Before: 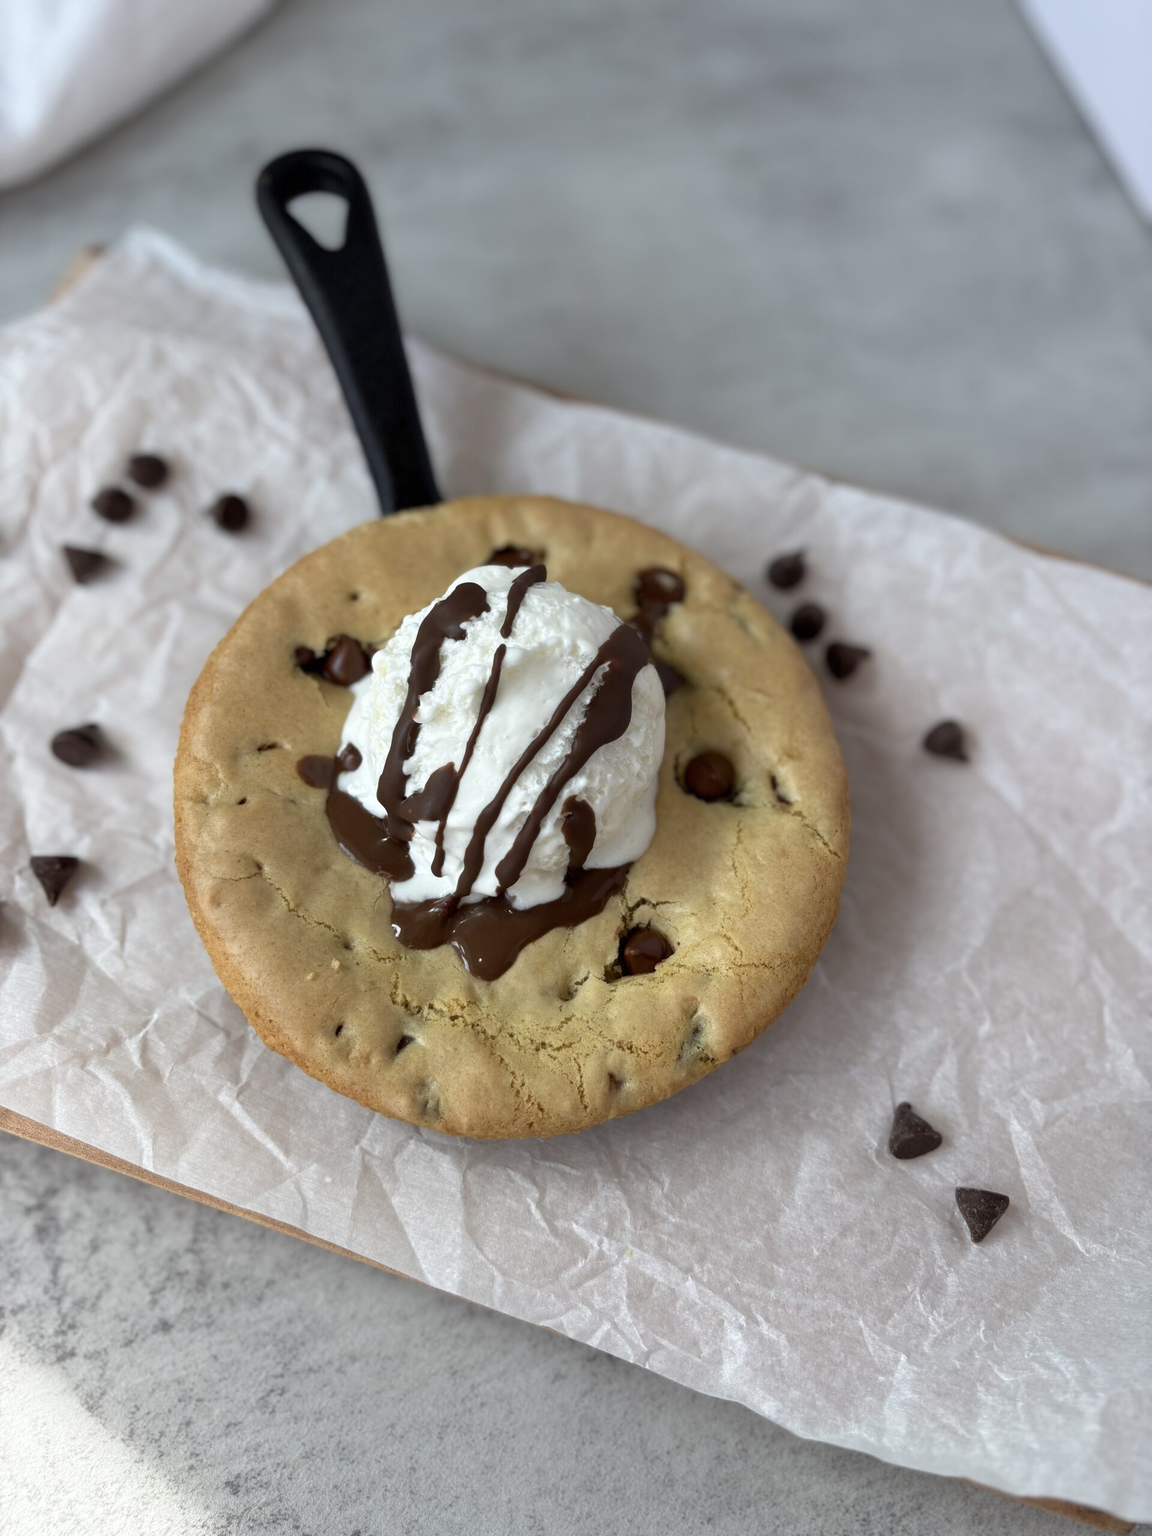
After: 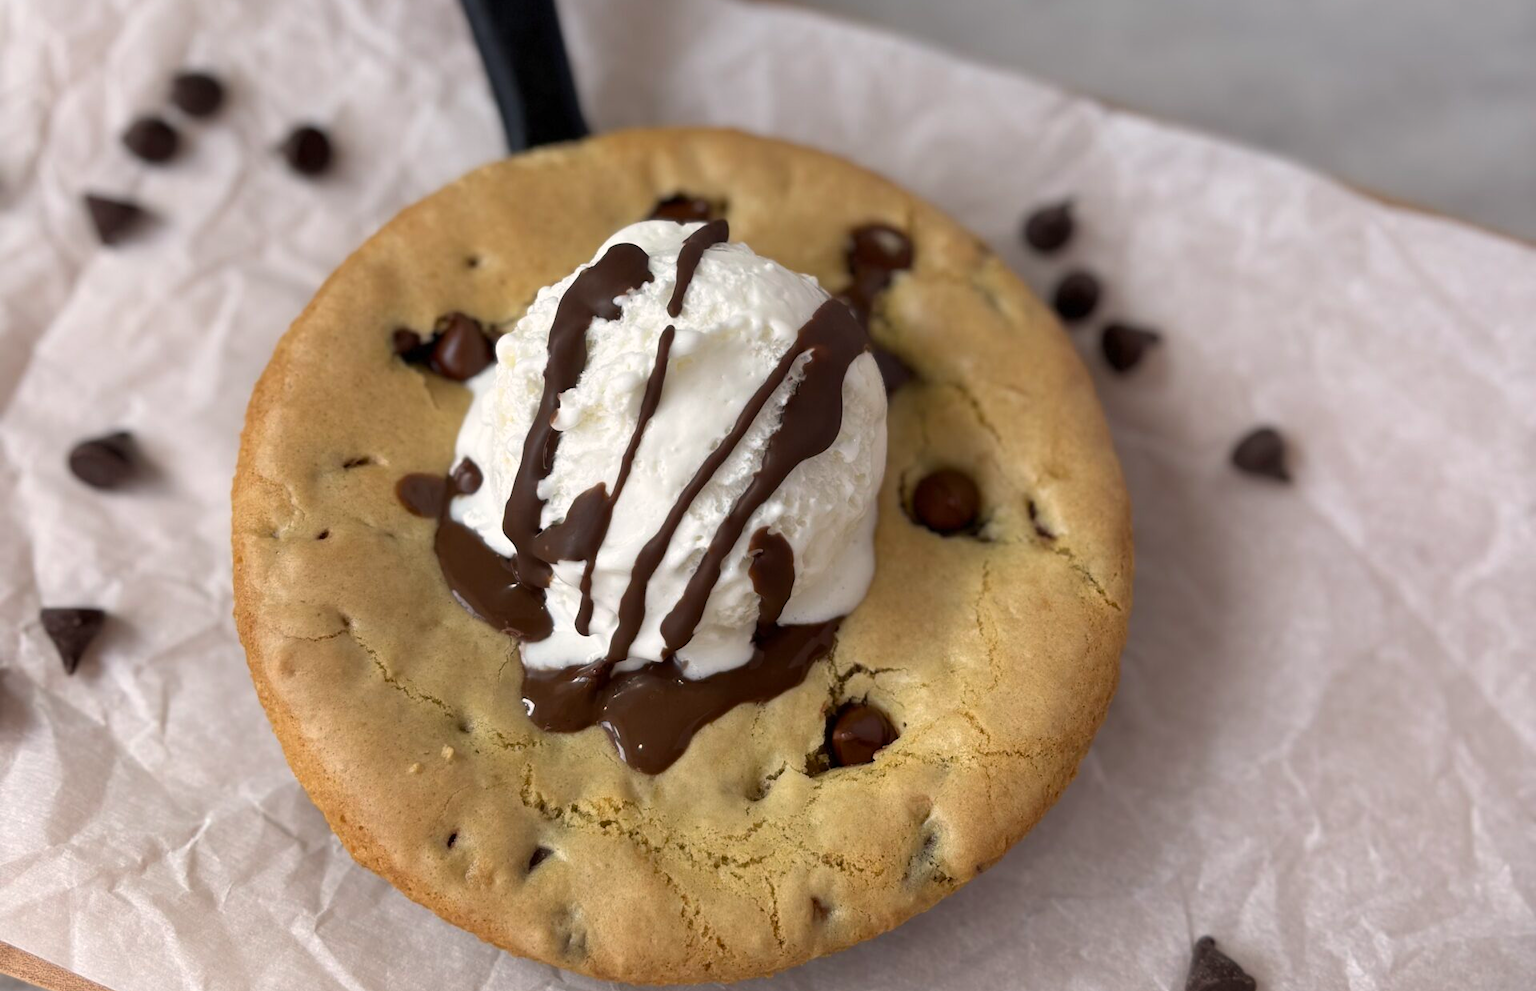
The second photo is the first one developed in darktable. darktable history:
crop and rotate: top 26.056%, bottom 25.543%
color correction: highlights a* 5.81, highlights b* 4.84
